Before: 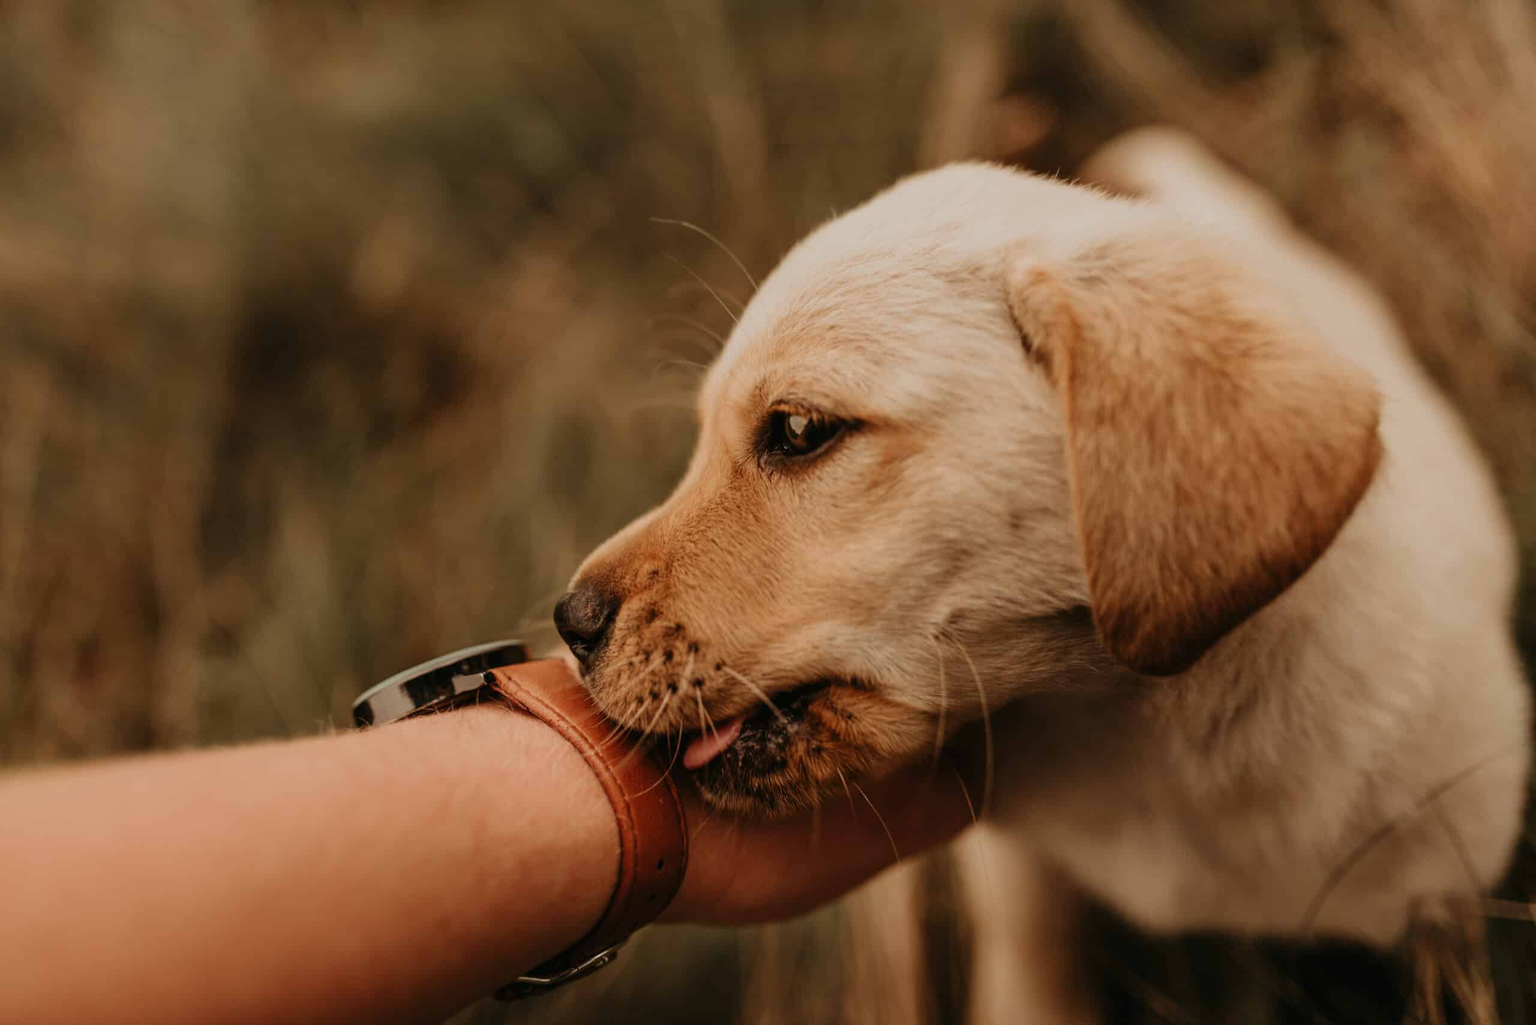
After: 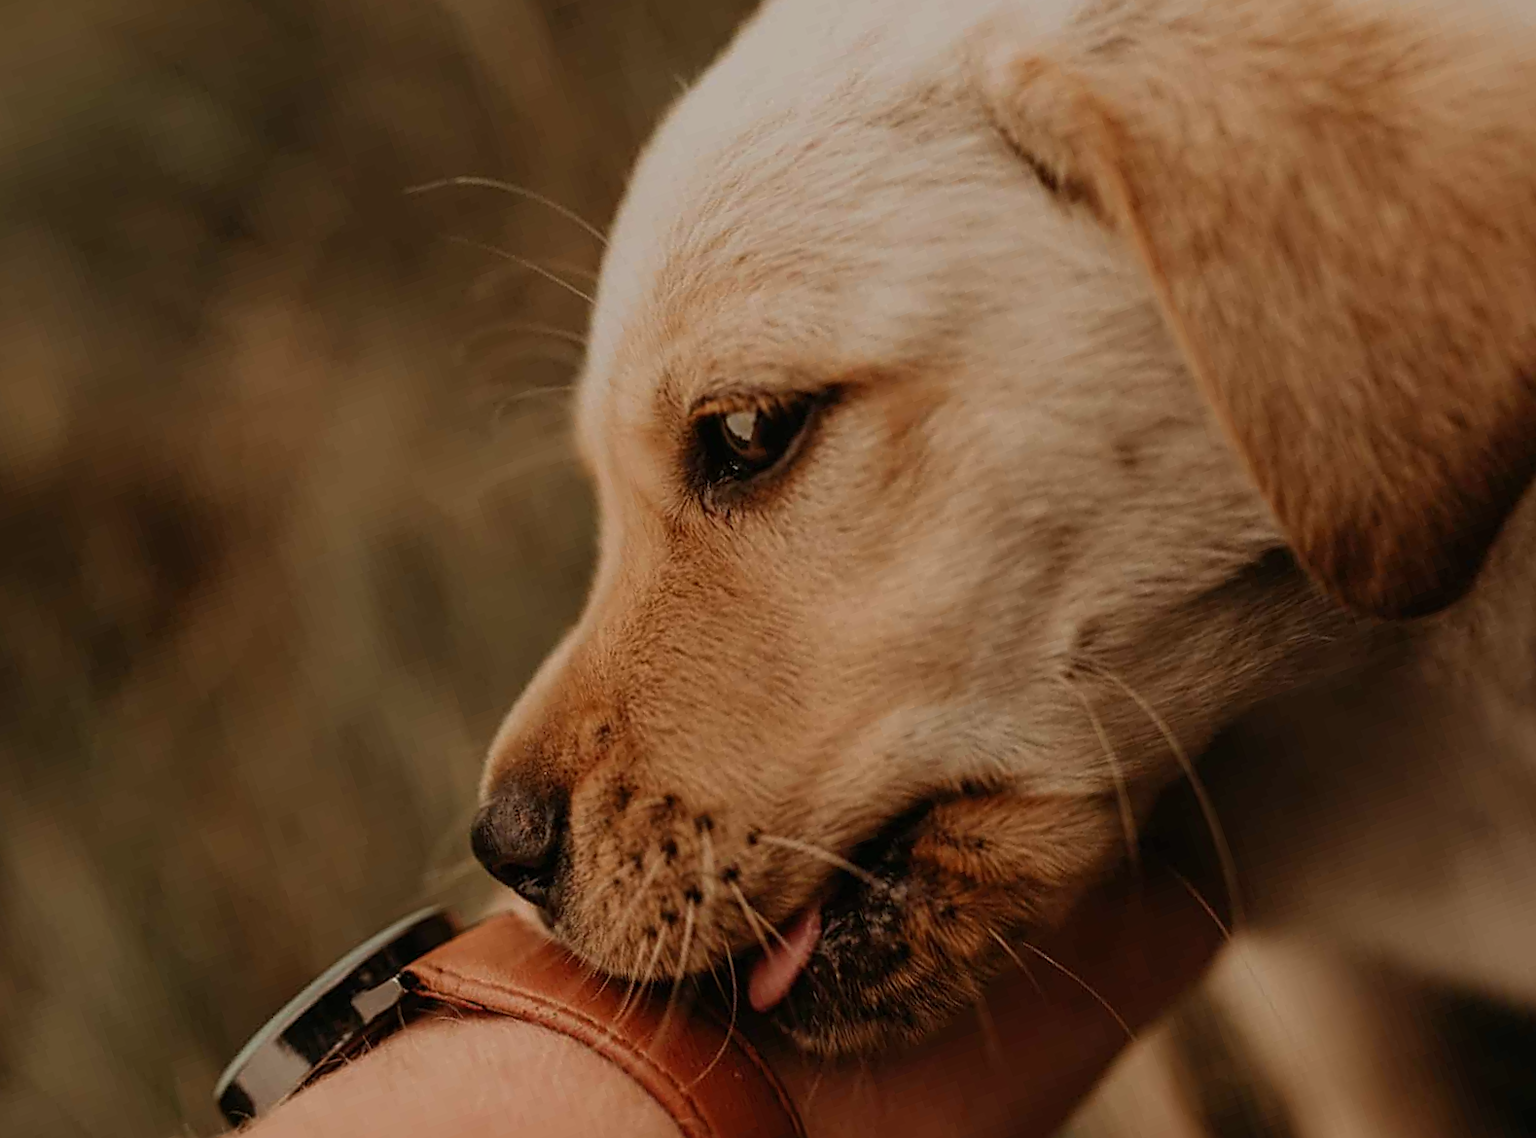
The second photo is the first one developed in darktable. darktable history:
exposure: exposure -0.389 EV, compensate exposure bias true, compensate highlight preservation false
sharpen: on, module defaults
tone equalizer: on, module defaults
crop and rotate: angle 19.58°, left 6.869%, right 4.017%, bottom 1.108%
